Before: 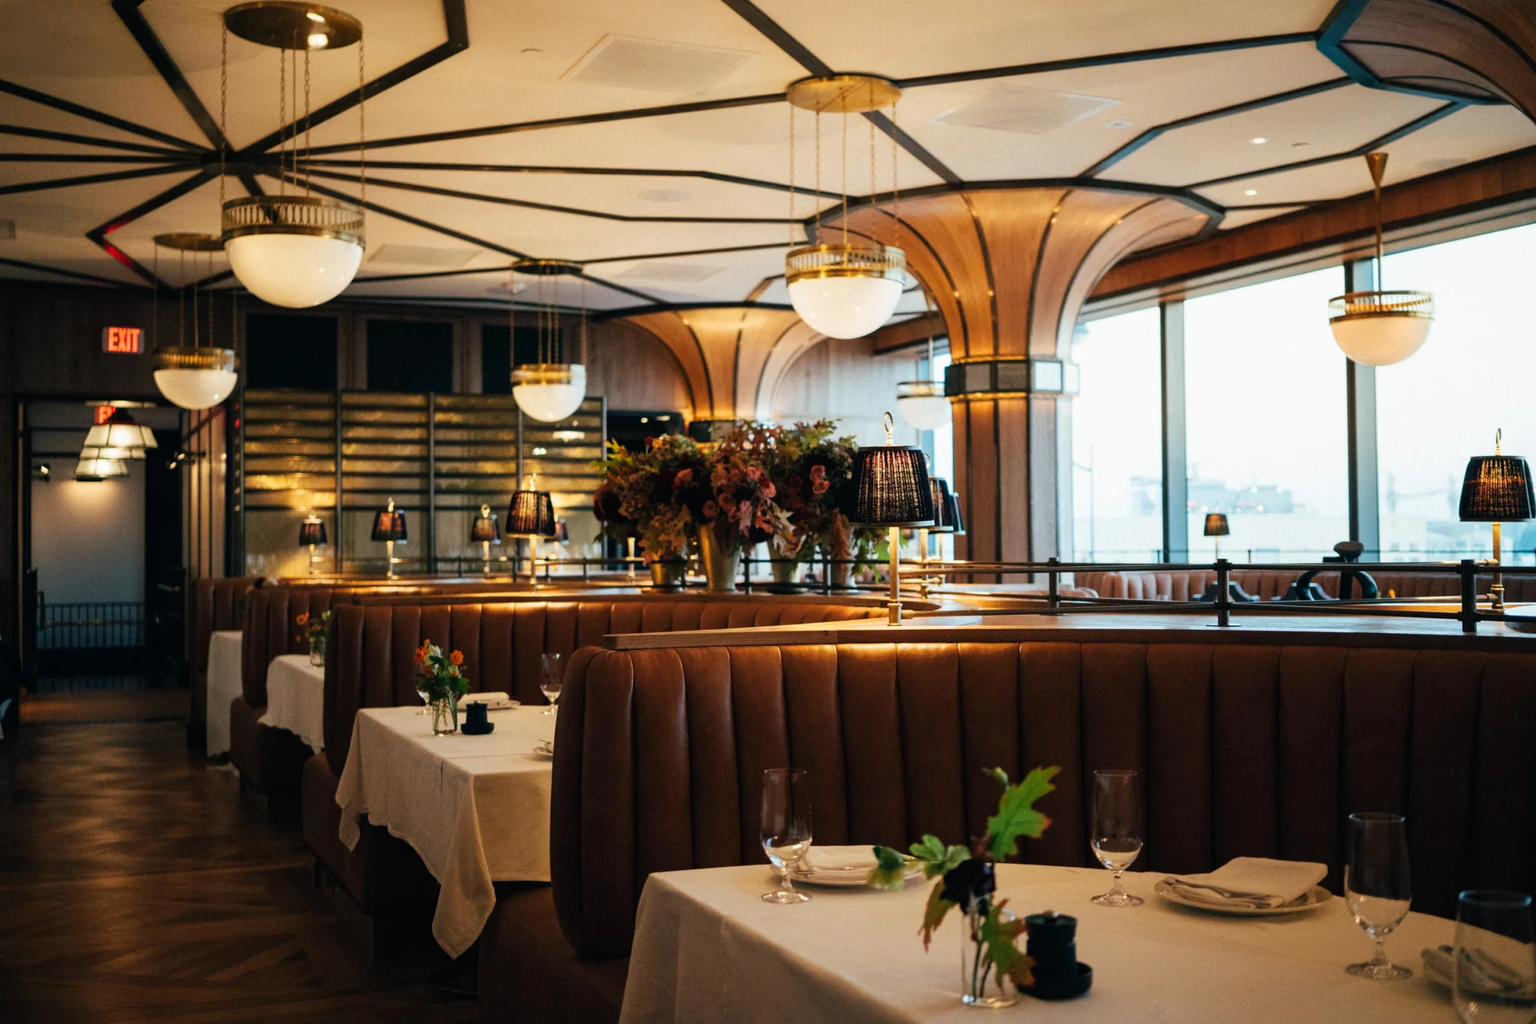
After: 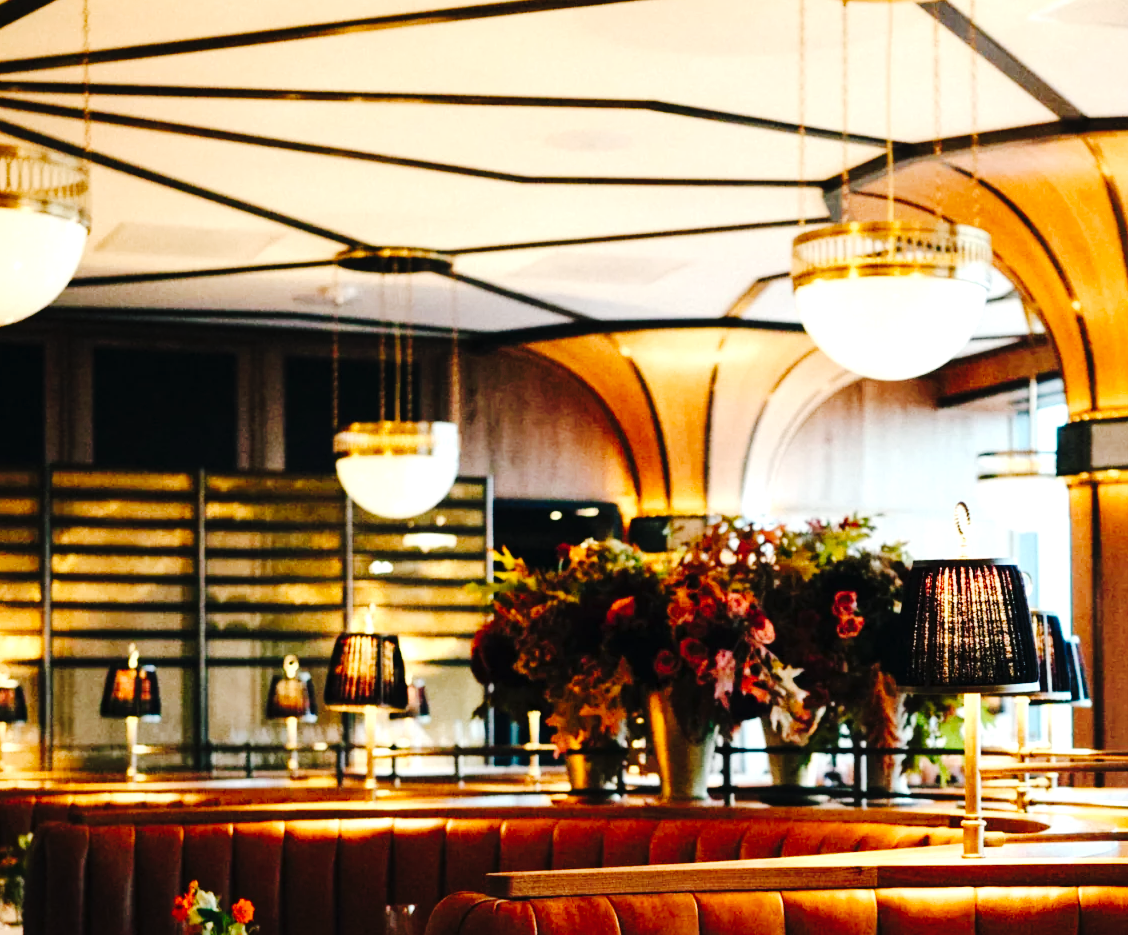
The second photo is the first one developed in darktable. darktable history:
tone curve: curves: ch0 [(0, 0) (0.003, 0.003) (0.011, 0.009) (0.025, 0.018) (0.044, 0.027) (0.069, 0.034) (0.1, 0.043) (0.136, 0.056) (0.177, 0.084) (0.224, 0.138) (0.277, 0.203) (0.335, 0.329) (0.399, 0.451) (0.468, 0.572) (0.543, 0.671) (0.623, 0.754) (0.709, 0.821) (0.801, 0.88) (0.898, 0.938) (1, 1)], preserve colors none
exposure: exposure 0.648 EV, compensate highlight preservation false
crop: left 20.248%, top 10.86%, right 35.675%, bottom 34.321%
